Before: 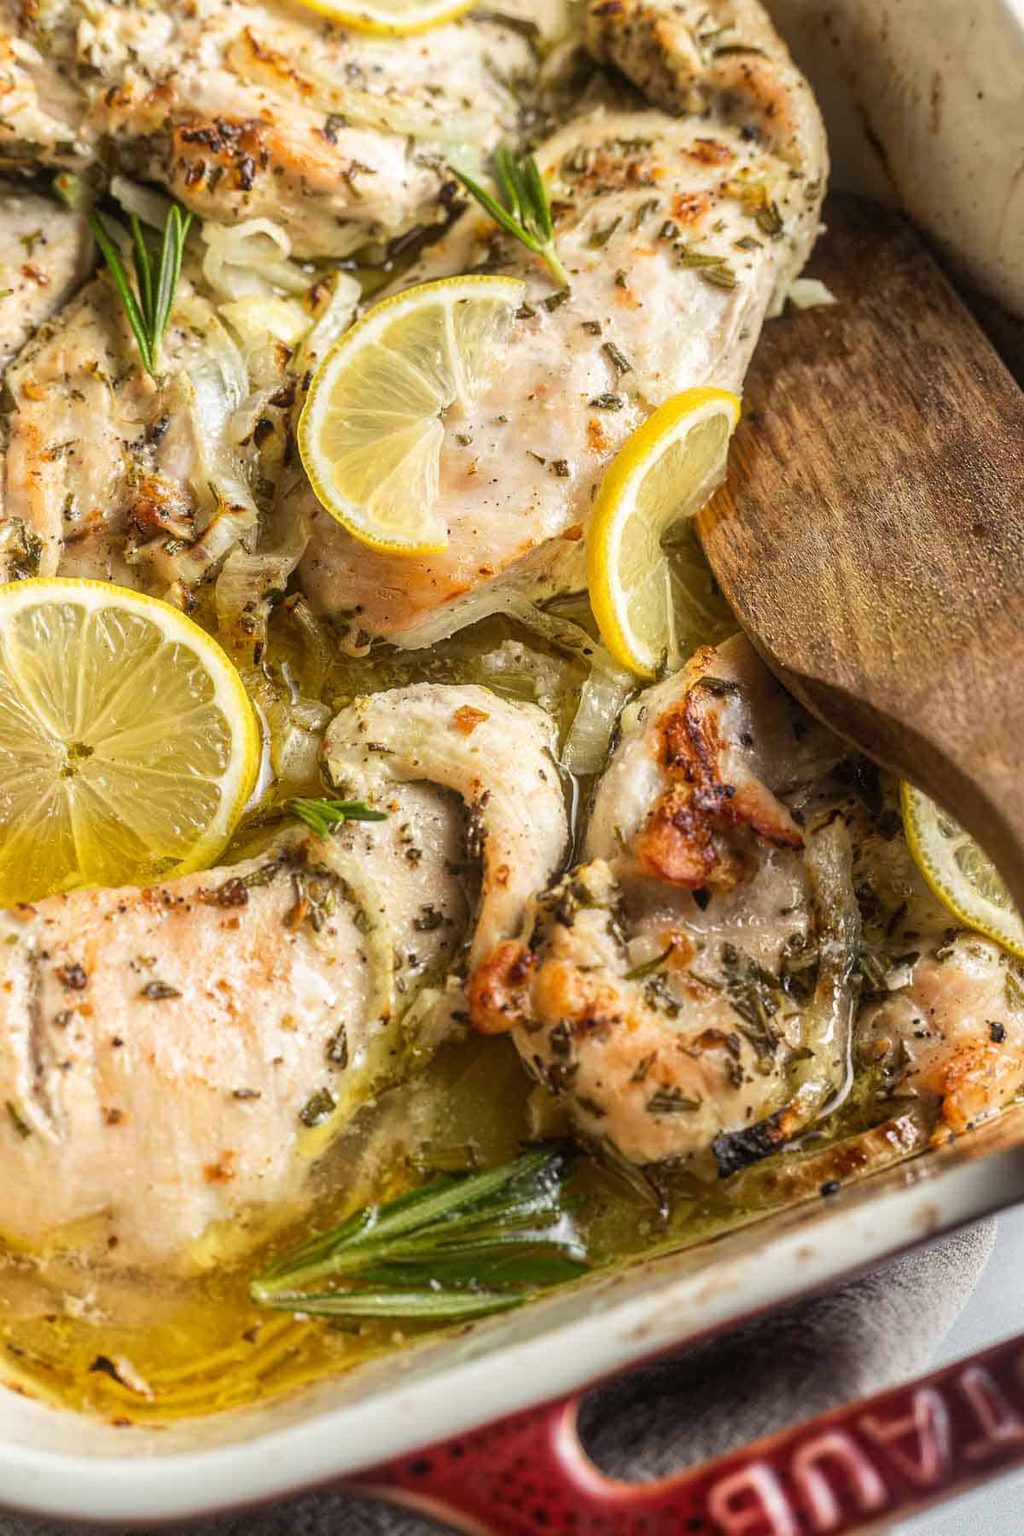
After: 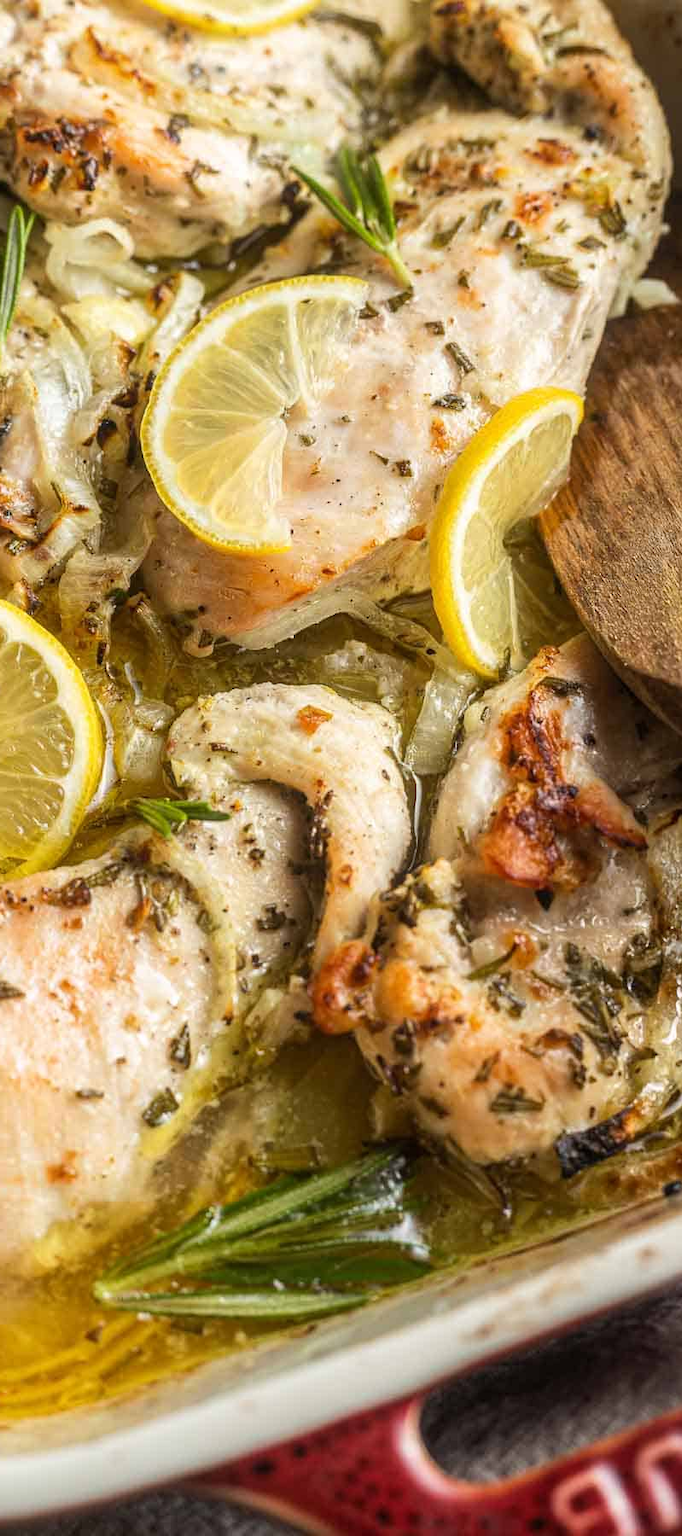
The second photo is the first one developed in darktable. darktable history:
crop: left 15.406%, right 17.846%
